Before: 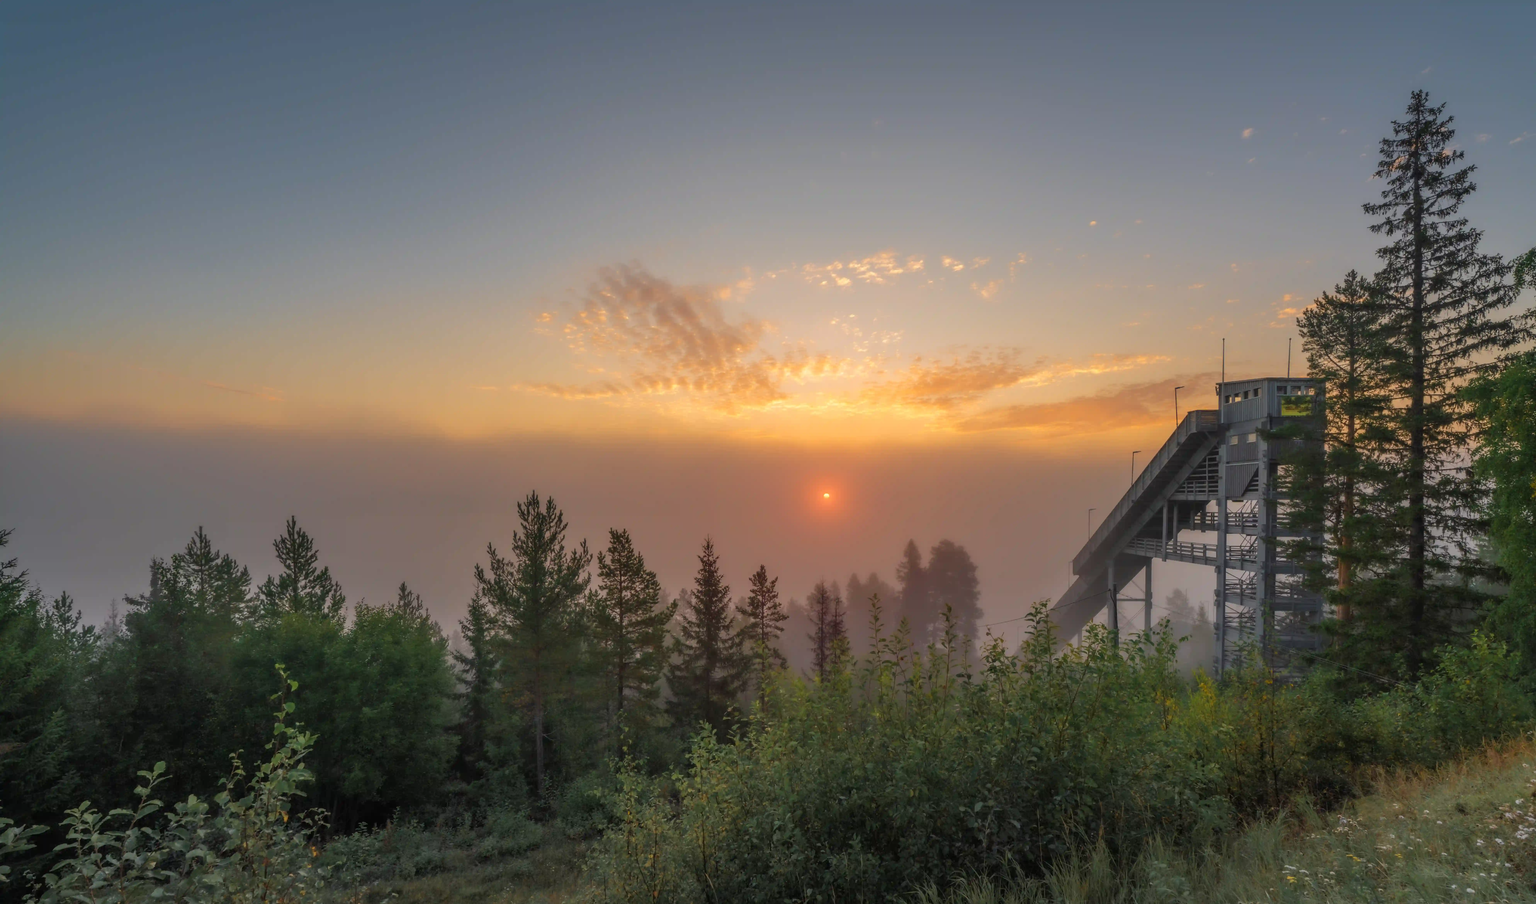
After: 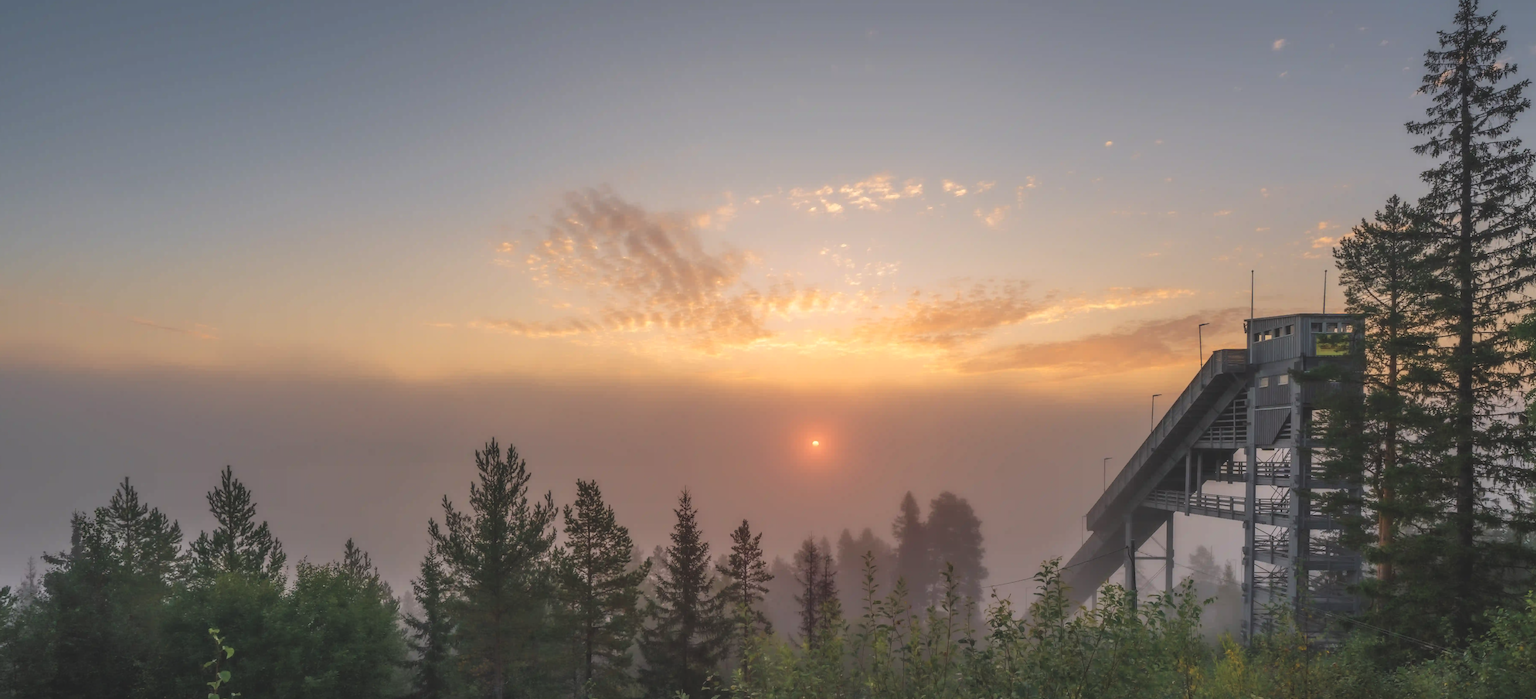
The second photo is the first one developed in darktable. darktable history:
crop: left 5.596%, top 10.314%, right 3.534%, bottom 19.395%
white balance: red 1.009, blue 1.027
contrast brightness saturation: contrast 0.11, saturation -0.17
exposure: black level correction -0.015, compensate highlight preservation false
